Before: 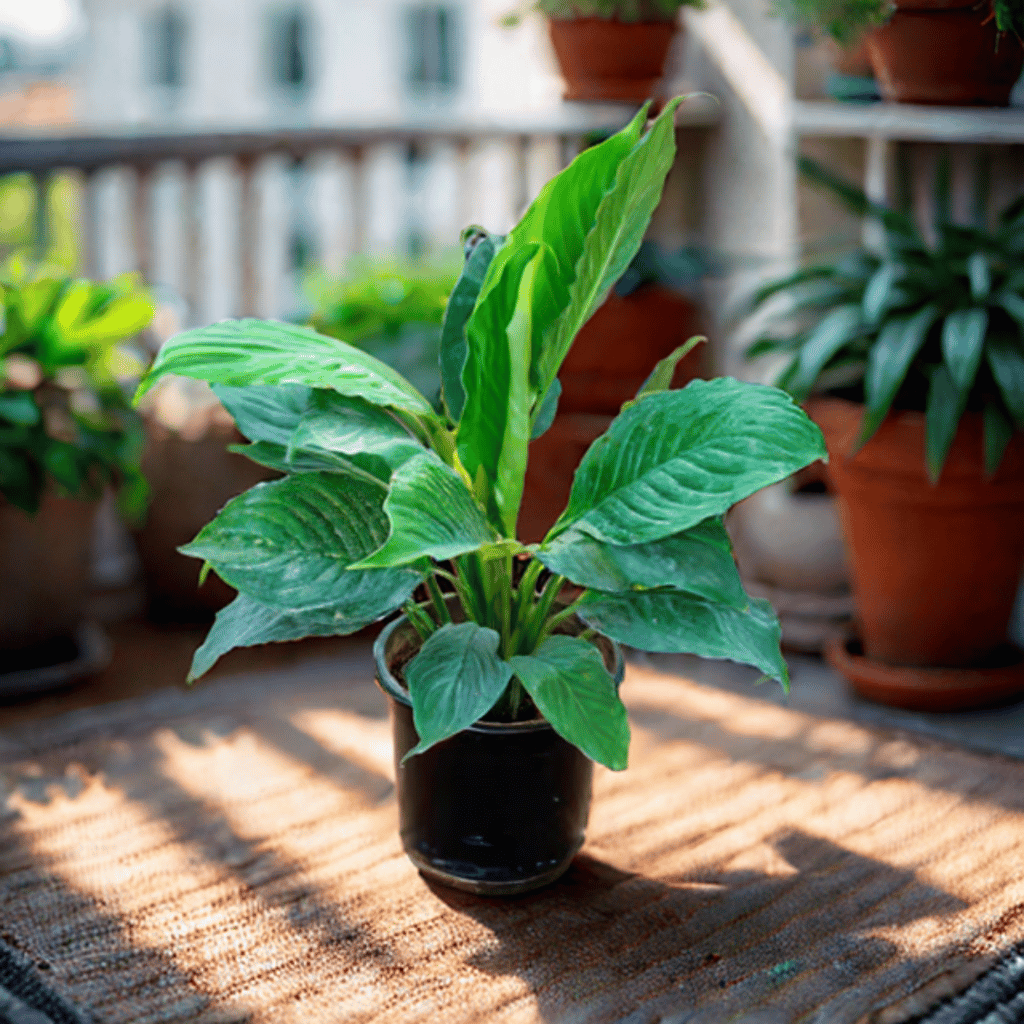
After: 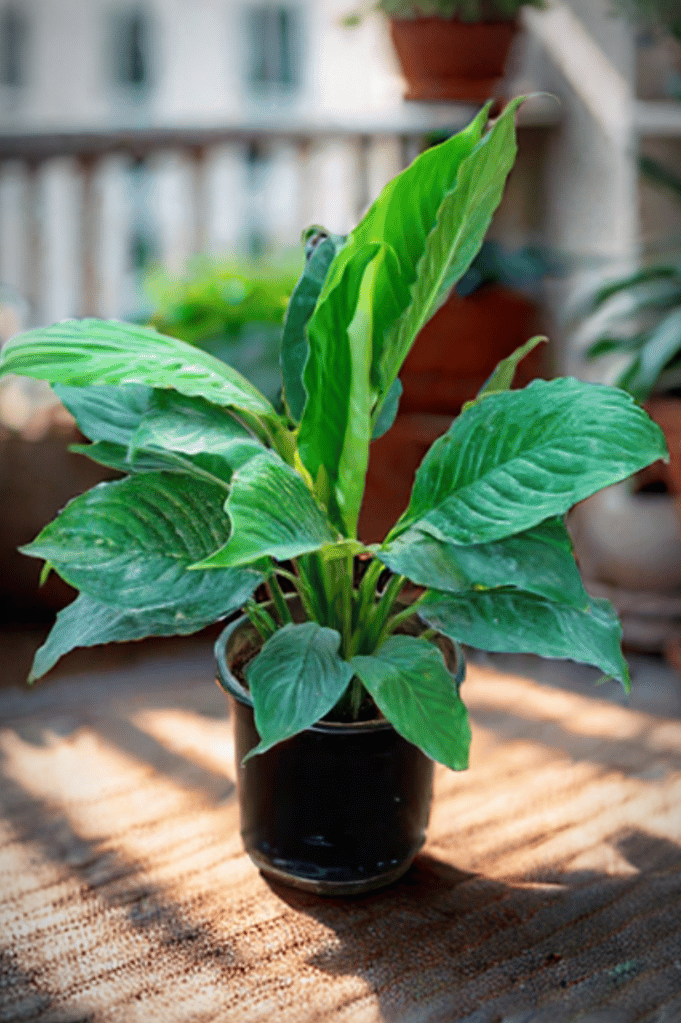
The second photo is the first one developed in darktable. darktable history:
crop and rotate: left 15.619%, right 17.796%
vignetting: fall-off start 86.83%, automatic ratio true
